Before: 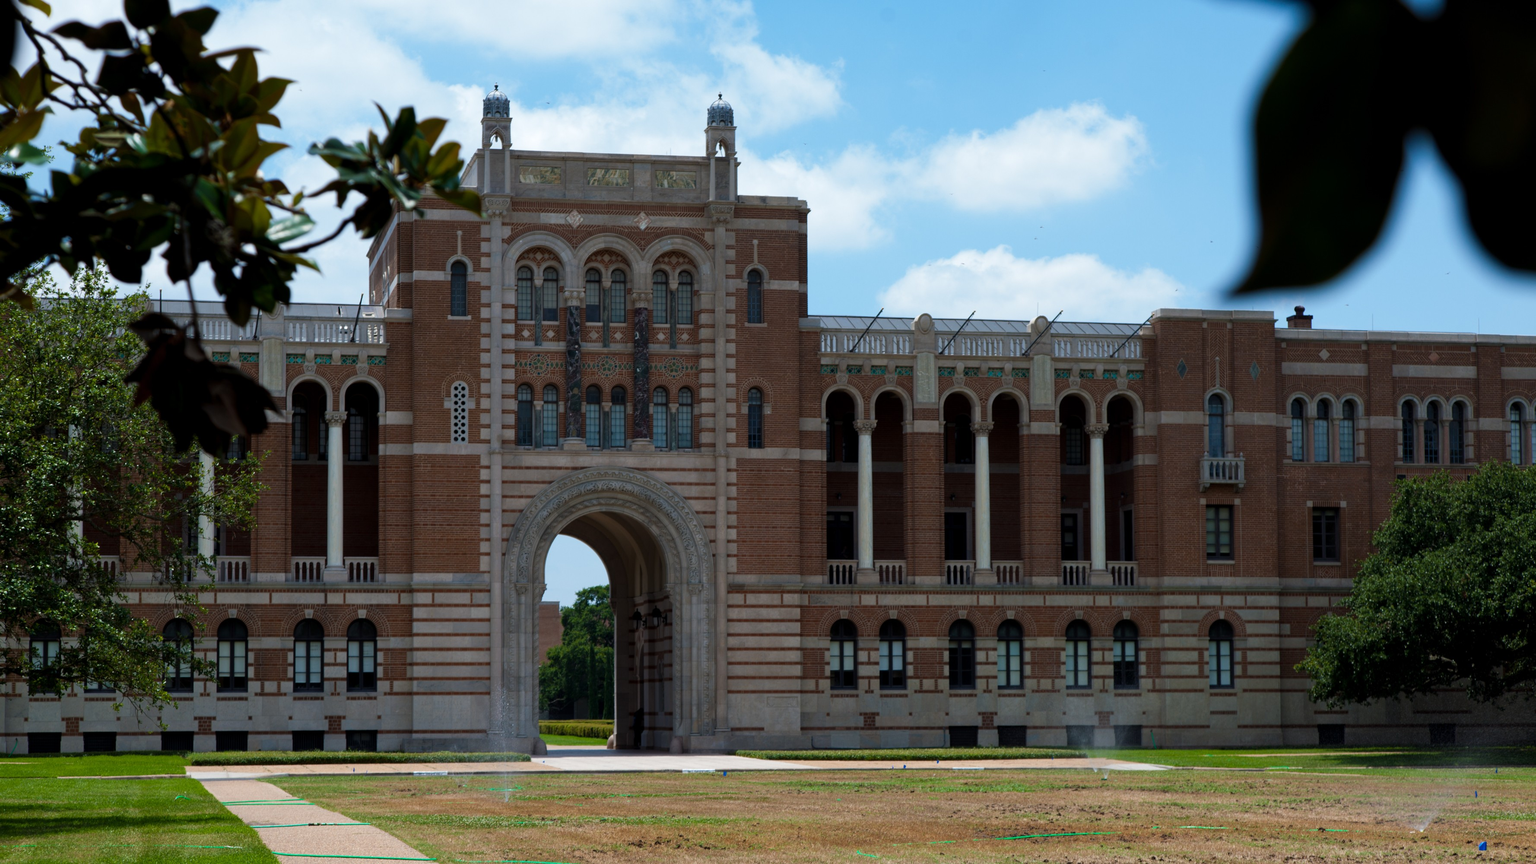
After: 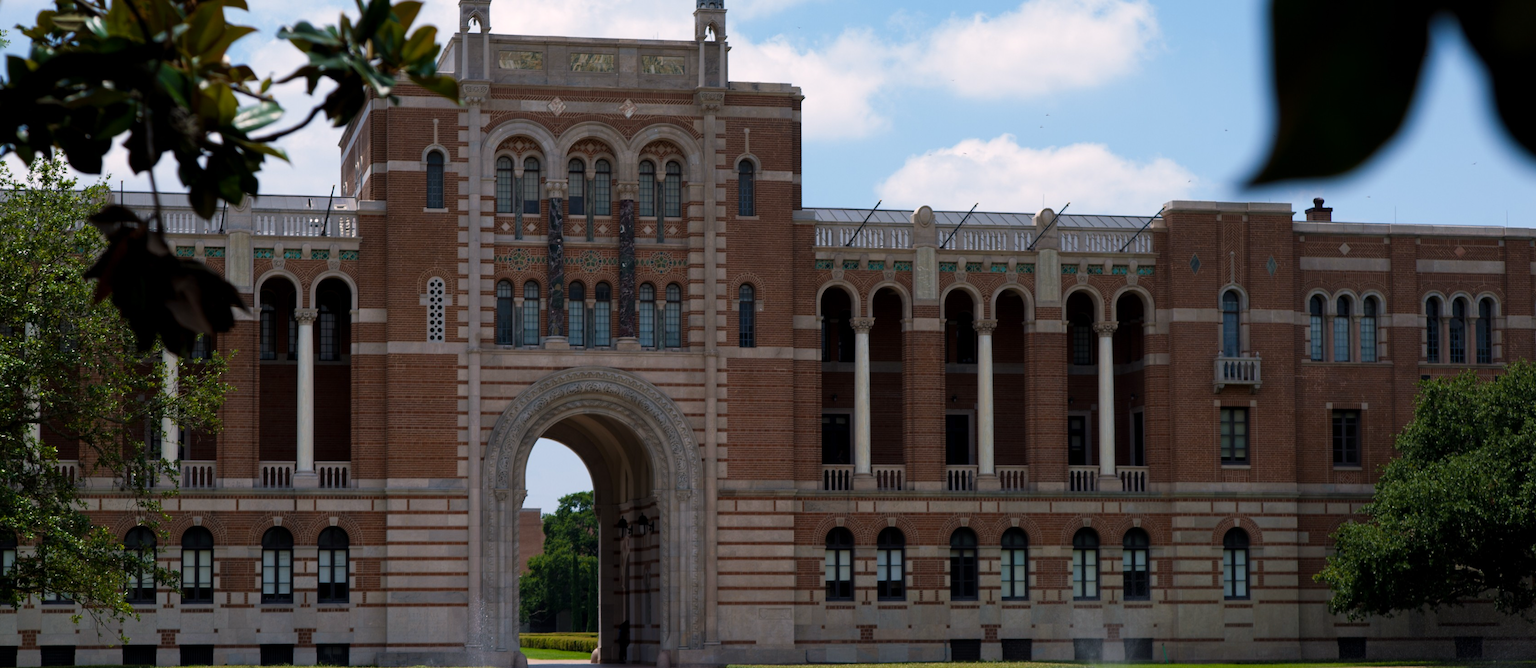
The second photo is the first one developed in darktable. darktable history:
base curve: preserve colors none
crop and rotate: left 2.949%, top 13.668%, right 1.875%, bottom 12.653%
color correction: highlights a* 6.82, highlights b* 4.27
